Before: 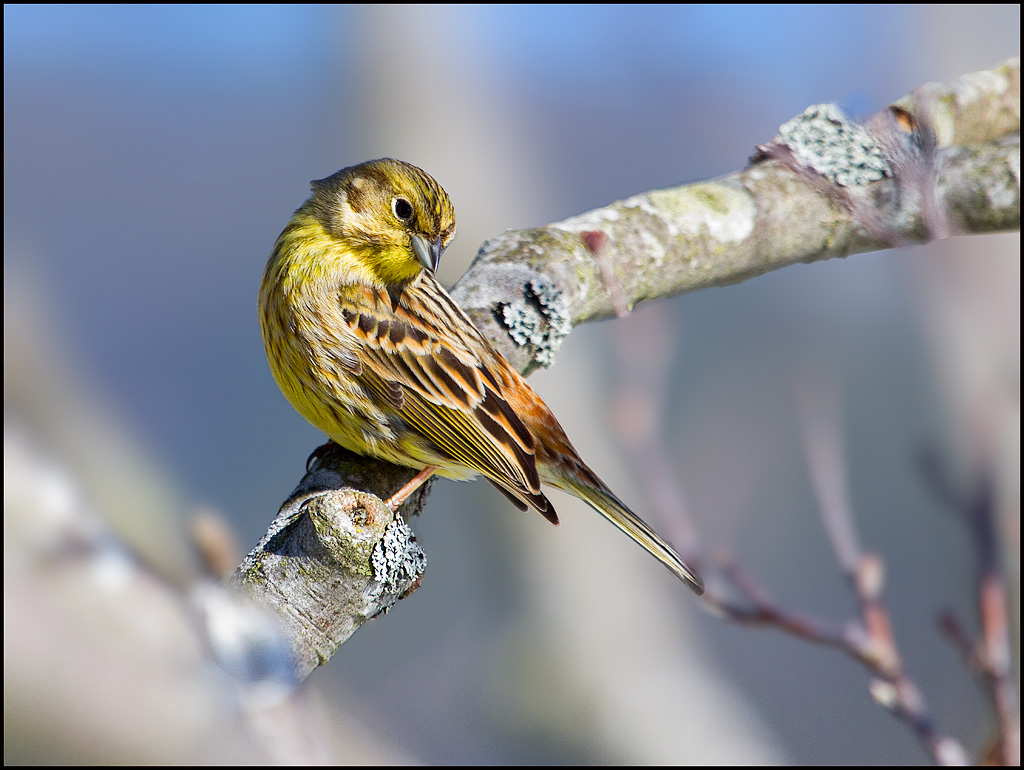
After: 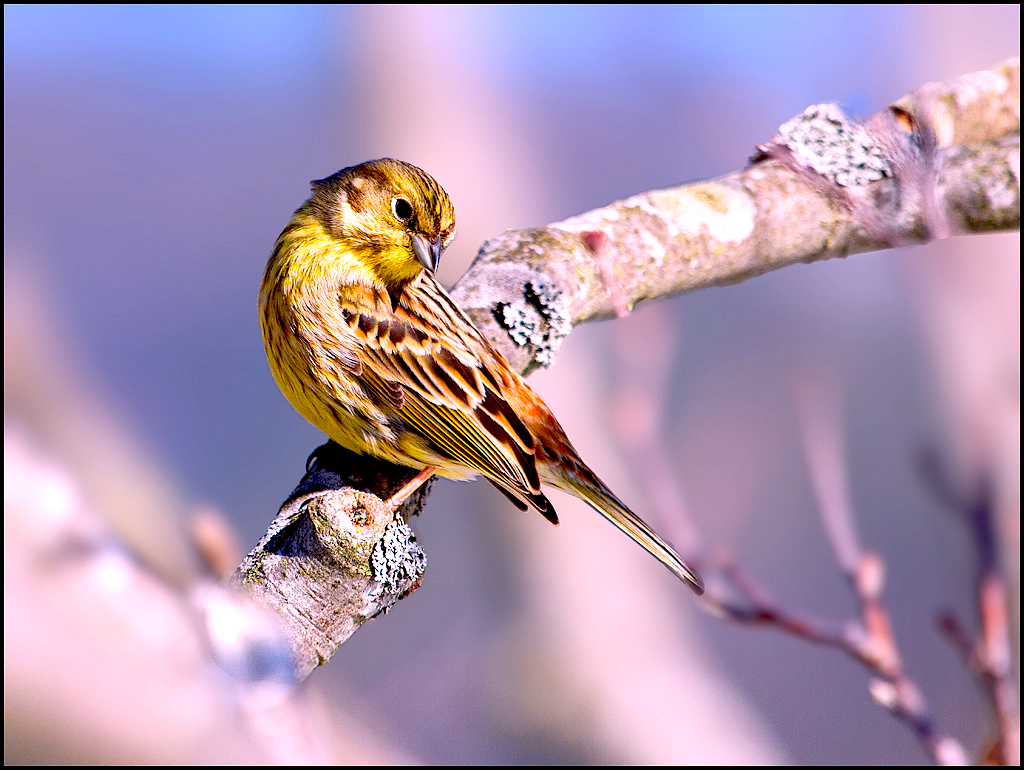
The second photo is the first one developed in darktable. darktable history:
exposure: black level correction 0.031, exposure 0.304 EV, compensate highlight preservation false
white balance: red 1.188, blue 1.11
